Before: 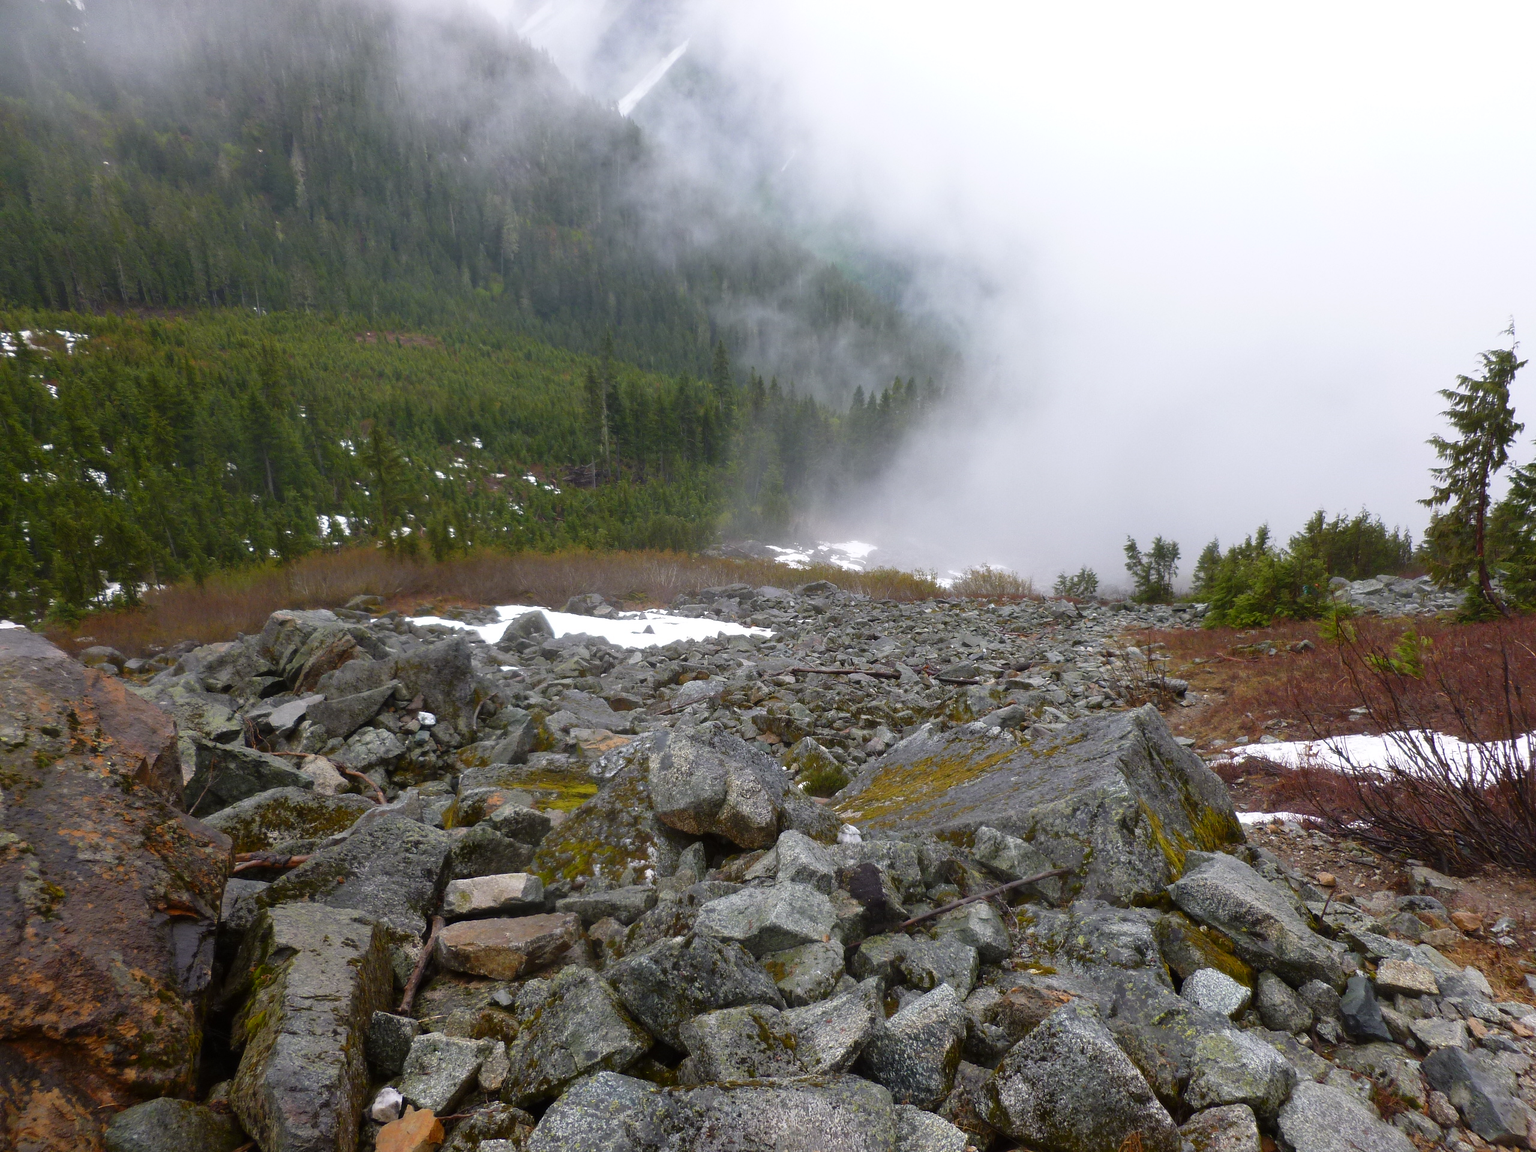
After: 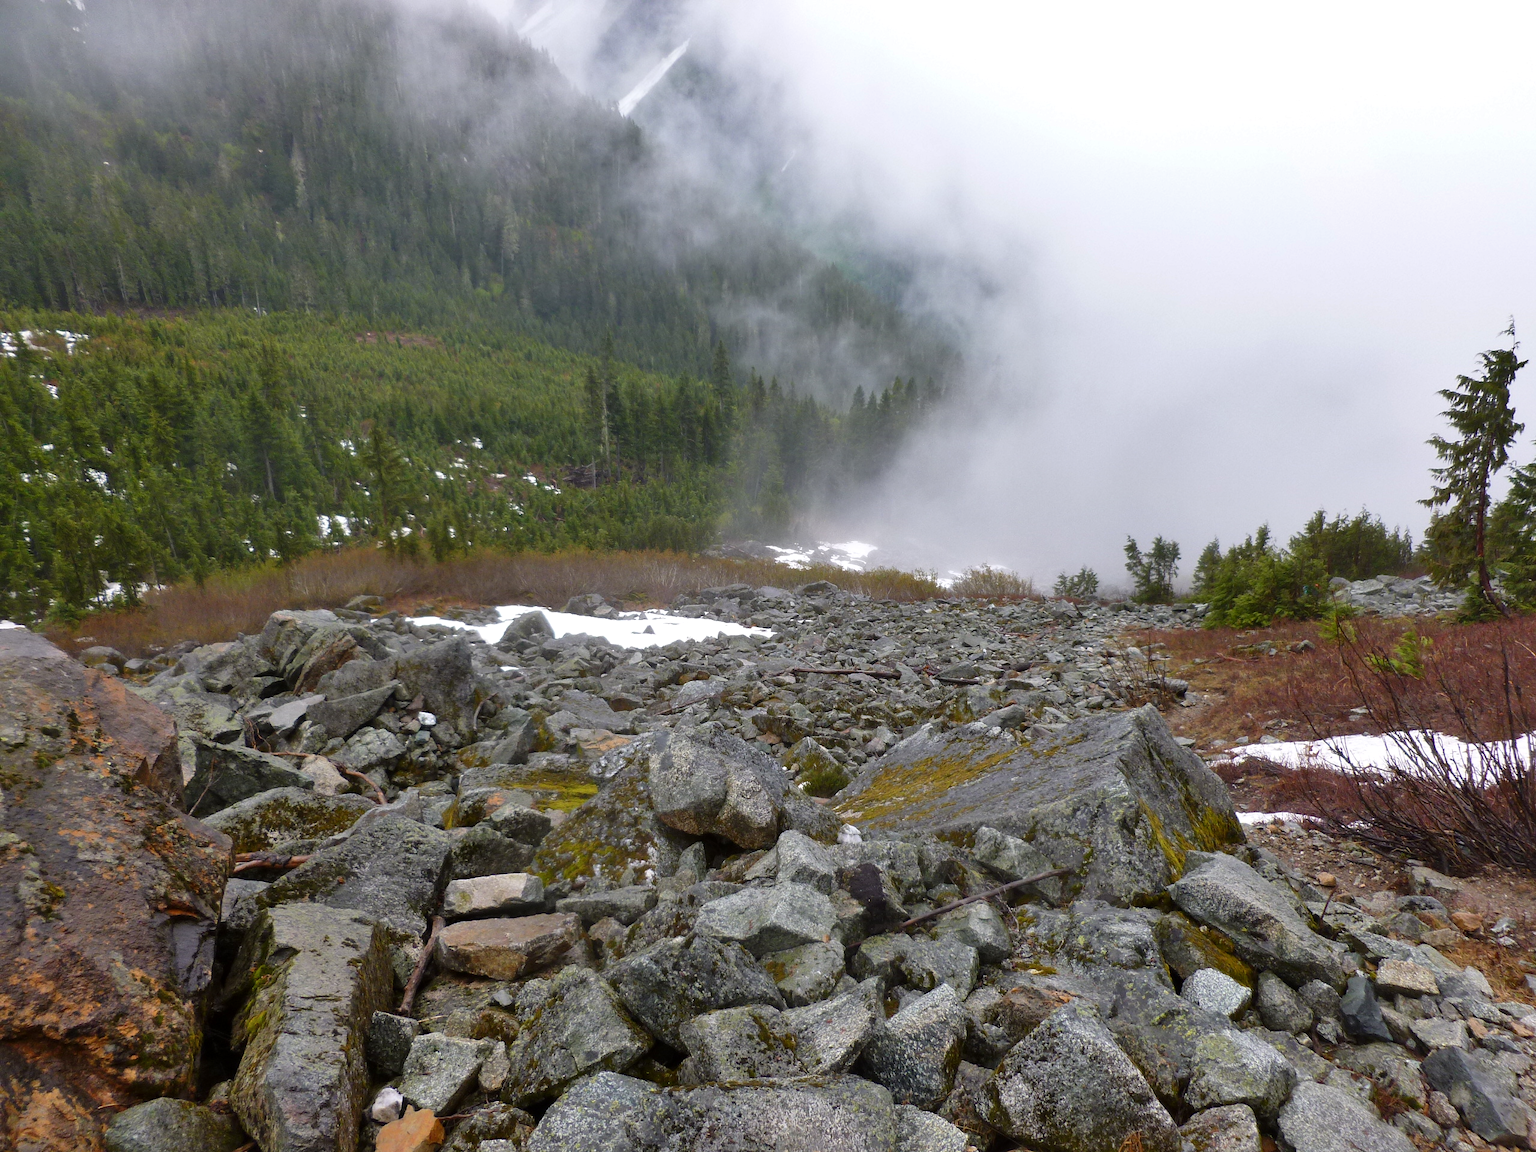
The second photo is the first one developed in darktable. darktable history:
local contrast: mode bilateral grid, contrast 100, coarseness 99, detail 108%, midtone range 0.2
shadows and highlights: soften with gaussian
